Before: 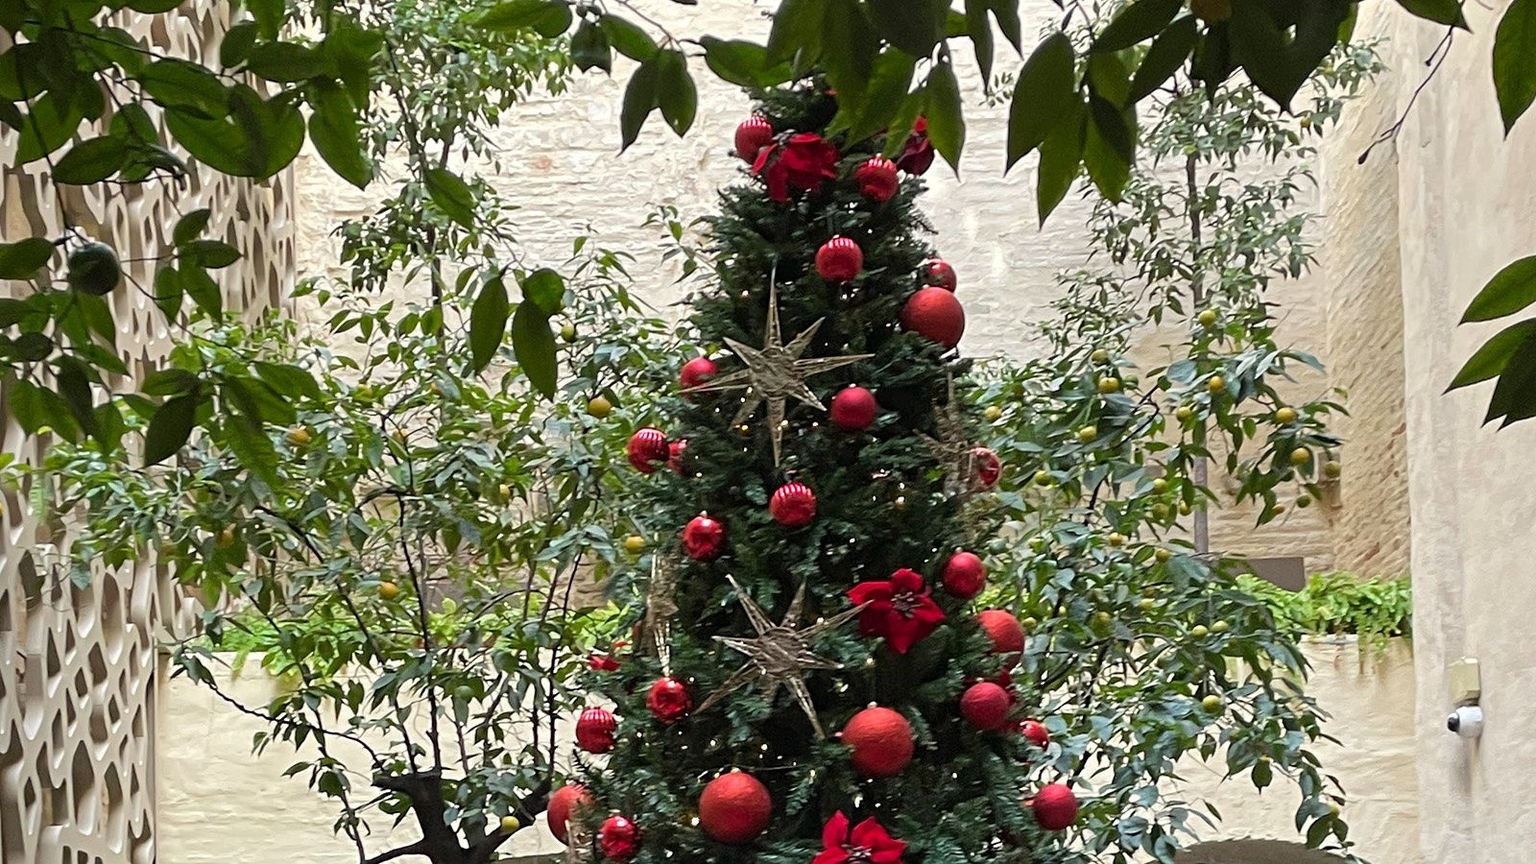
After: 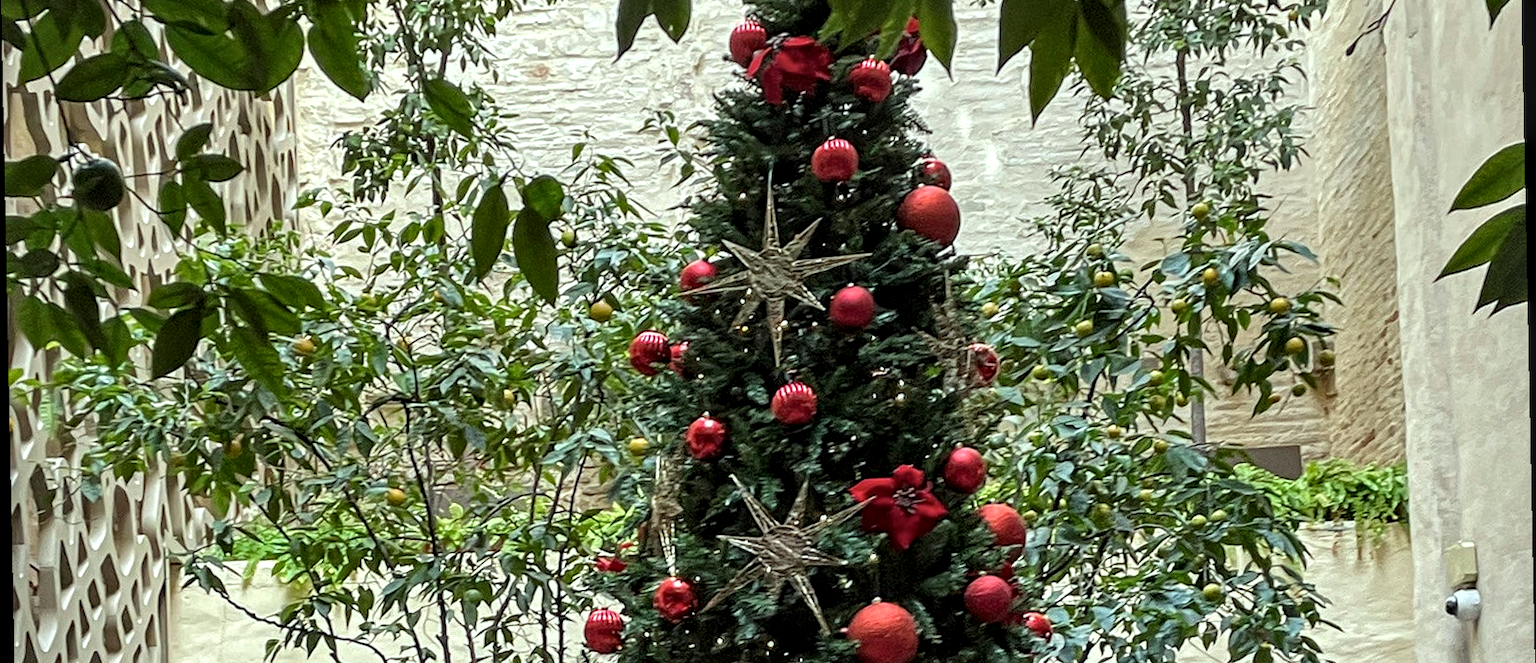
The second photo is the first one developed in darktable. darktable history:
crop and rotate: top 12.5%, bottom 12.5%
color correction: highlights a* -6.69, highlights b* 0.49
local contrast: detail 150%
rotate and perspective: rotation -1.17°, automatic cropping off
